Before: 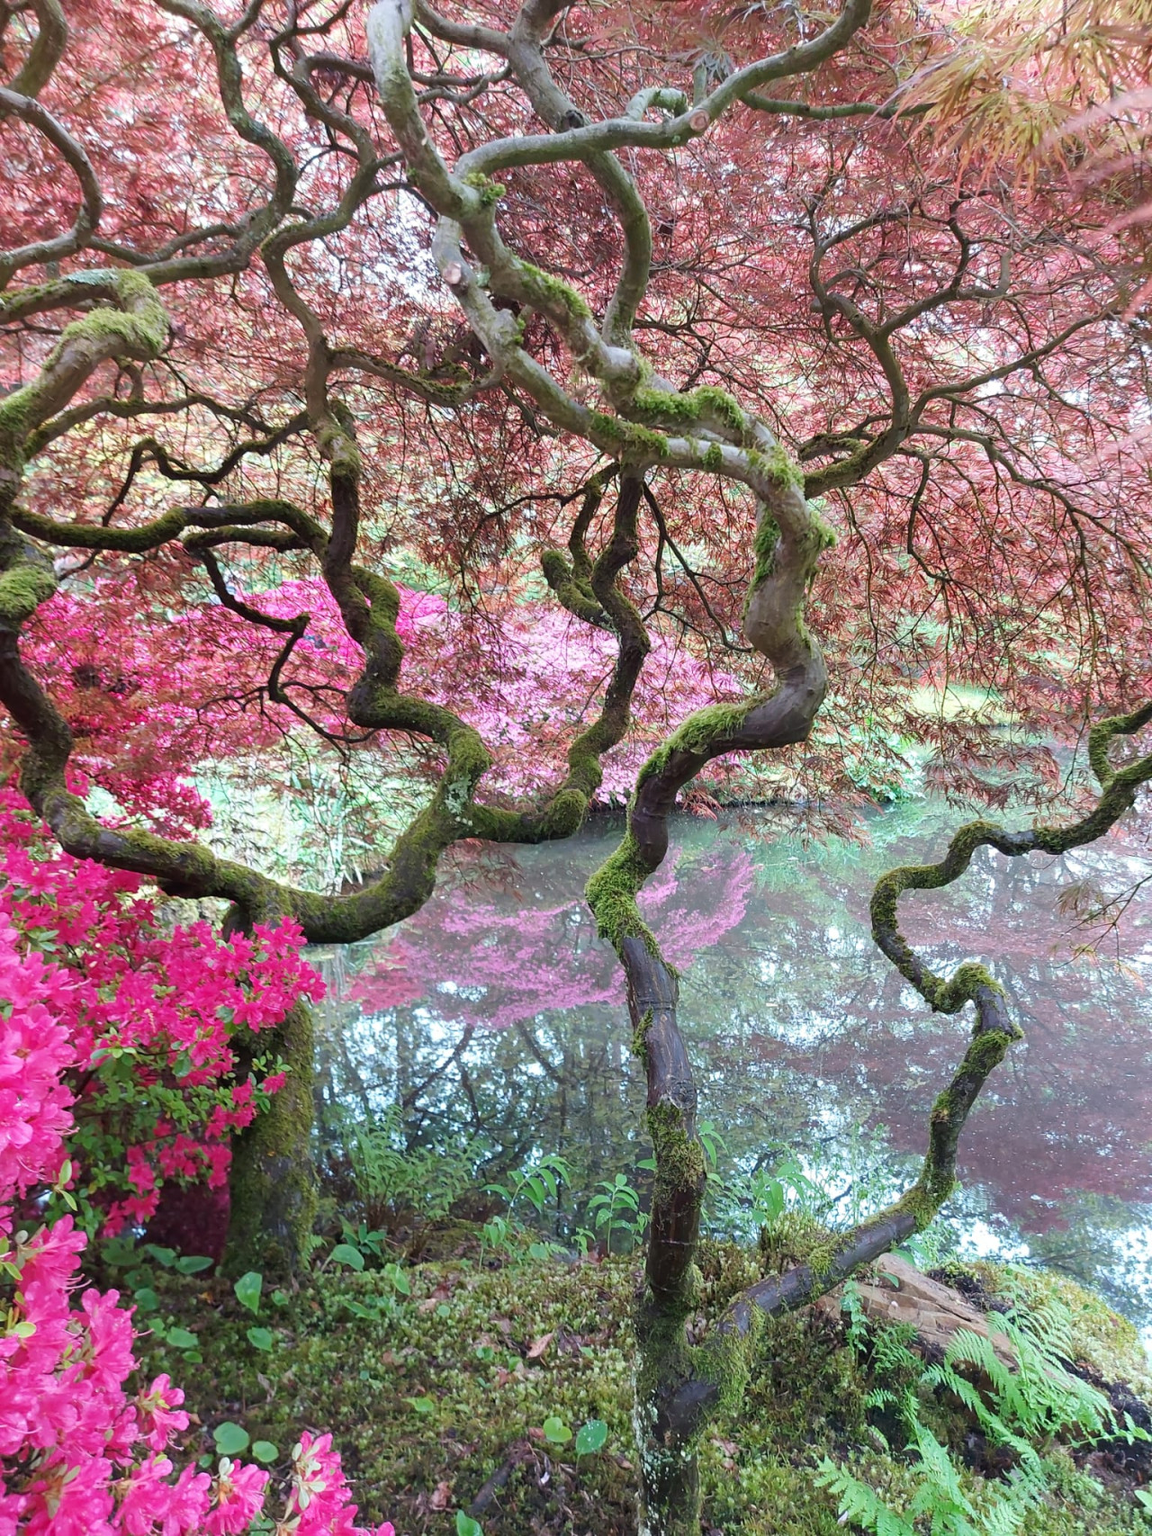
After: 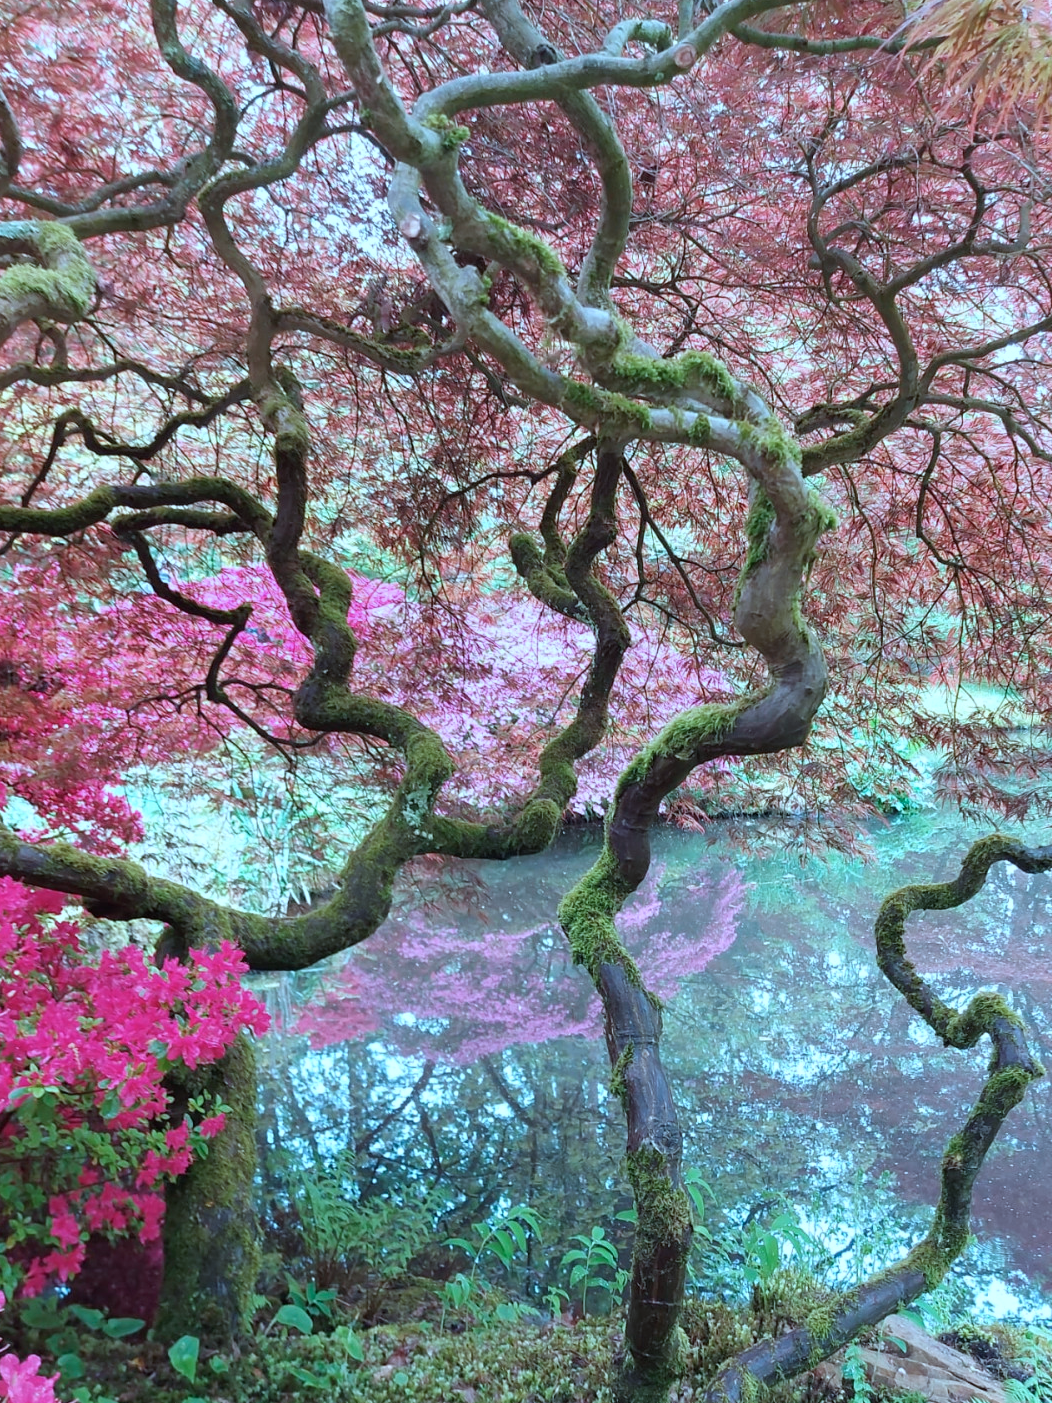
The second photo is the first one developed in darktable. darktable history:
crop and rotate: left 7.196%, top 4.574%, right 10.605%, bottom 13.178%
color correction: highlights a* -10.69, highlights b* -19.19
